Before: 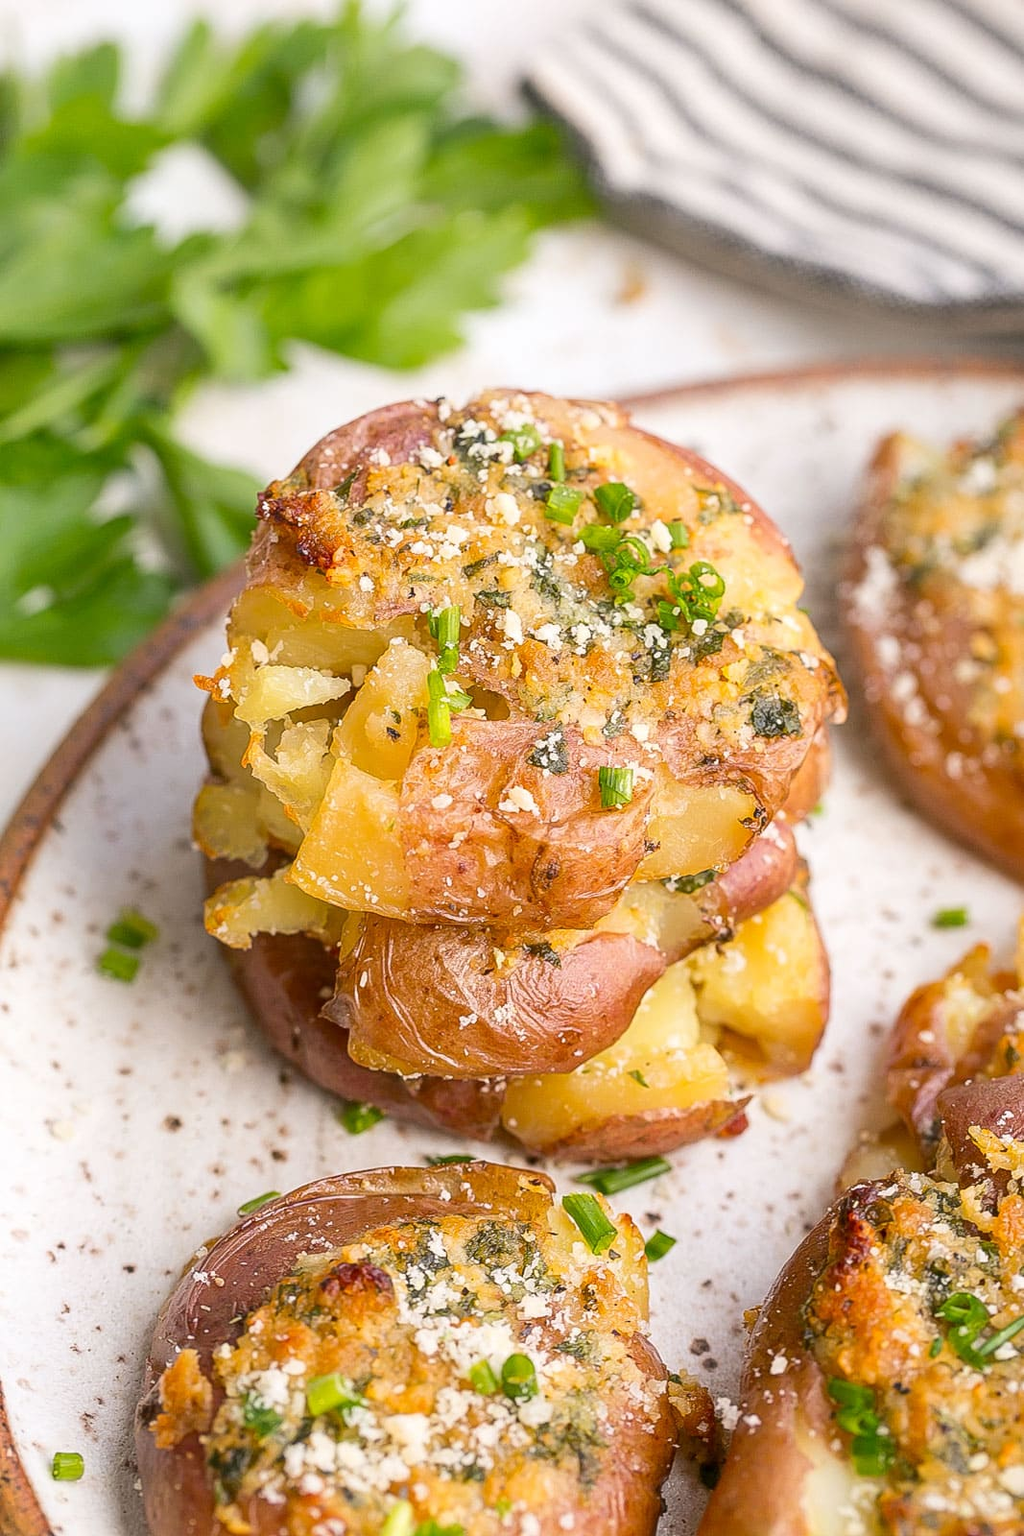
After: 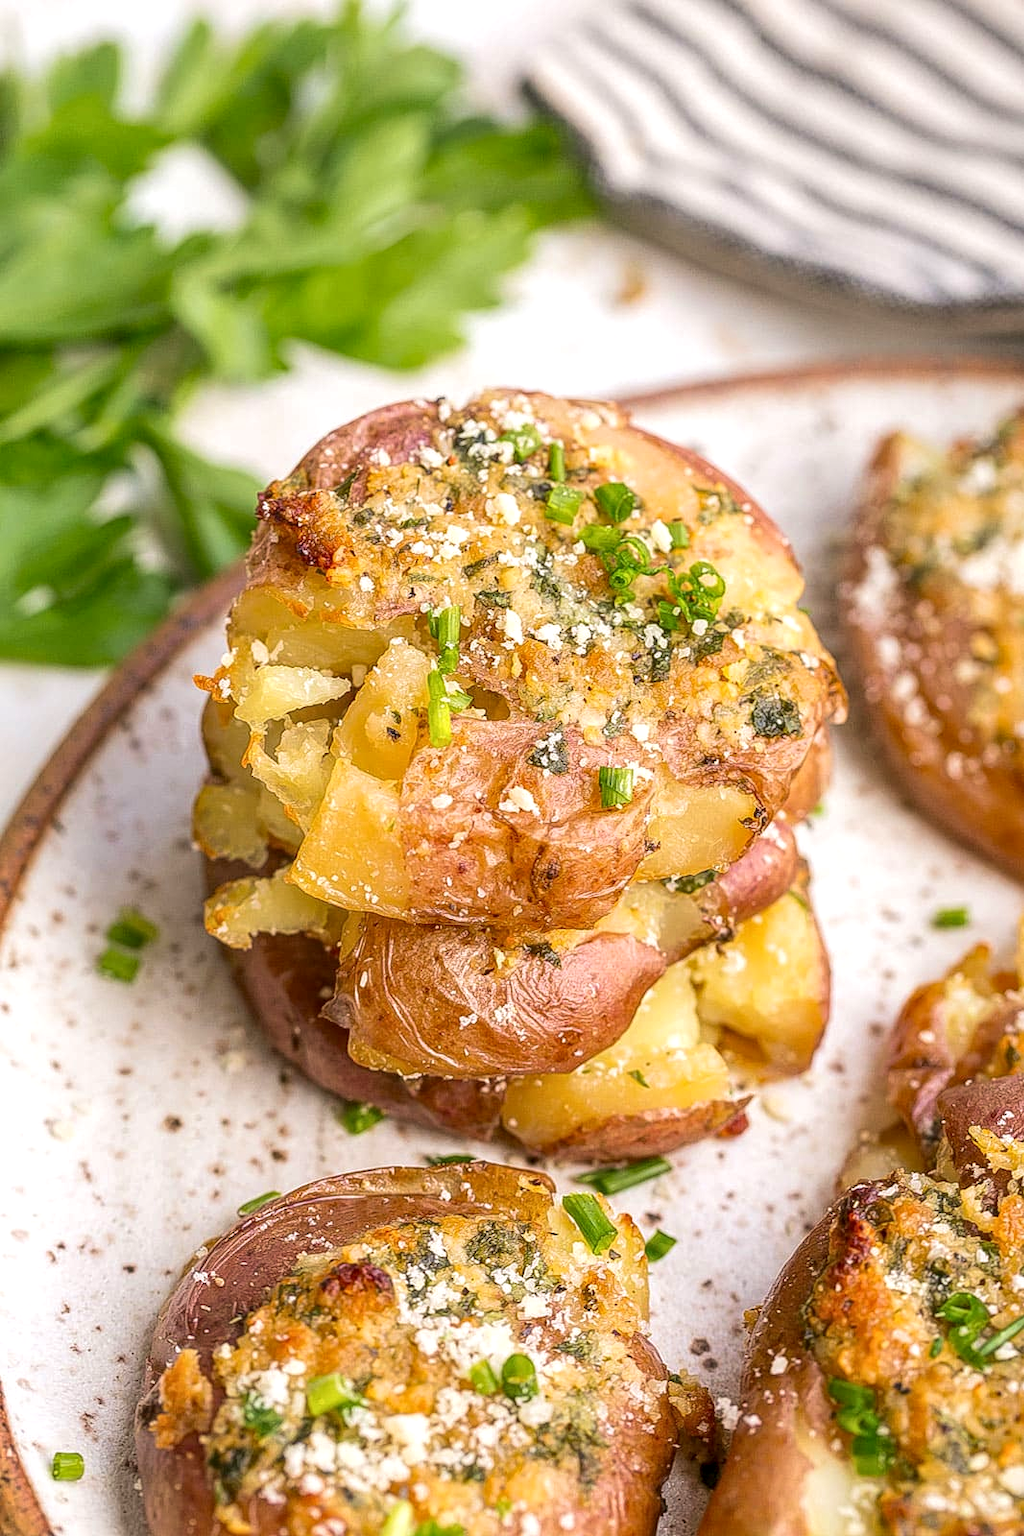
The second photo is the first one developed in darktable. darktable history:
local contrast: highlights 99%, shadows 86%, detail 160%, midtone range 0.2
velvia: on, module defaults
